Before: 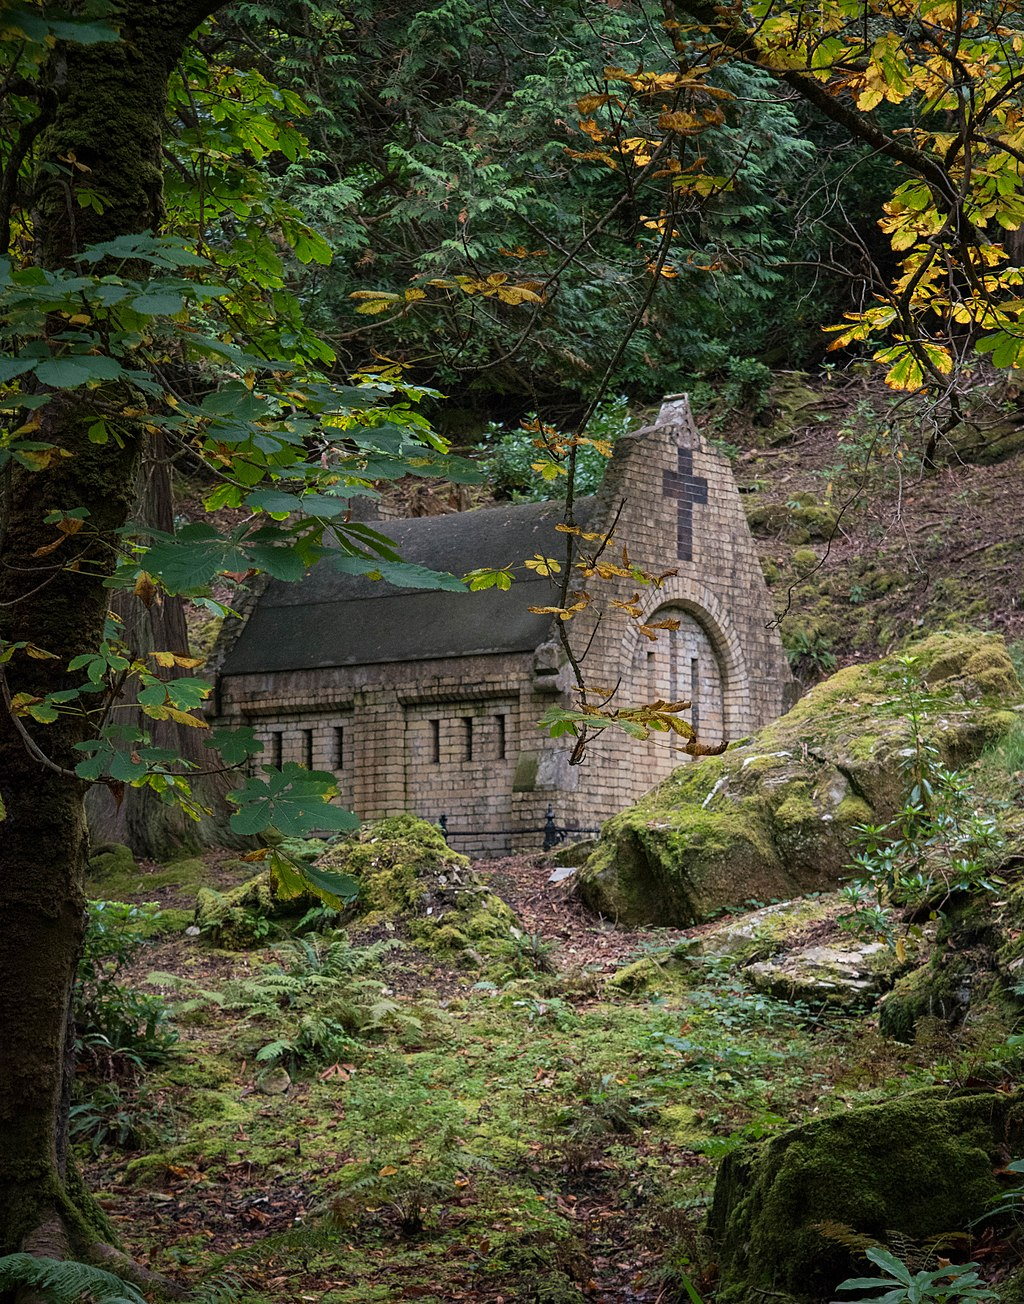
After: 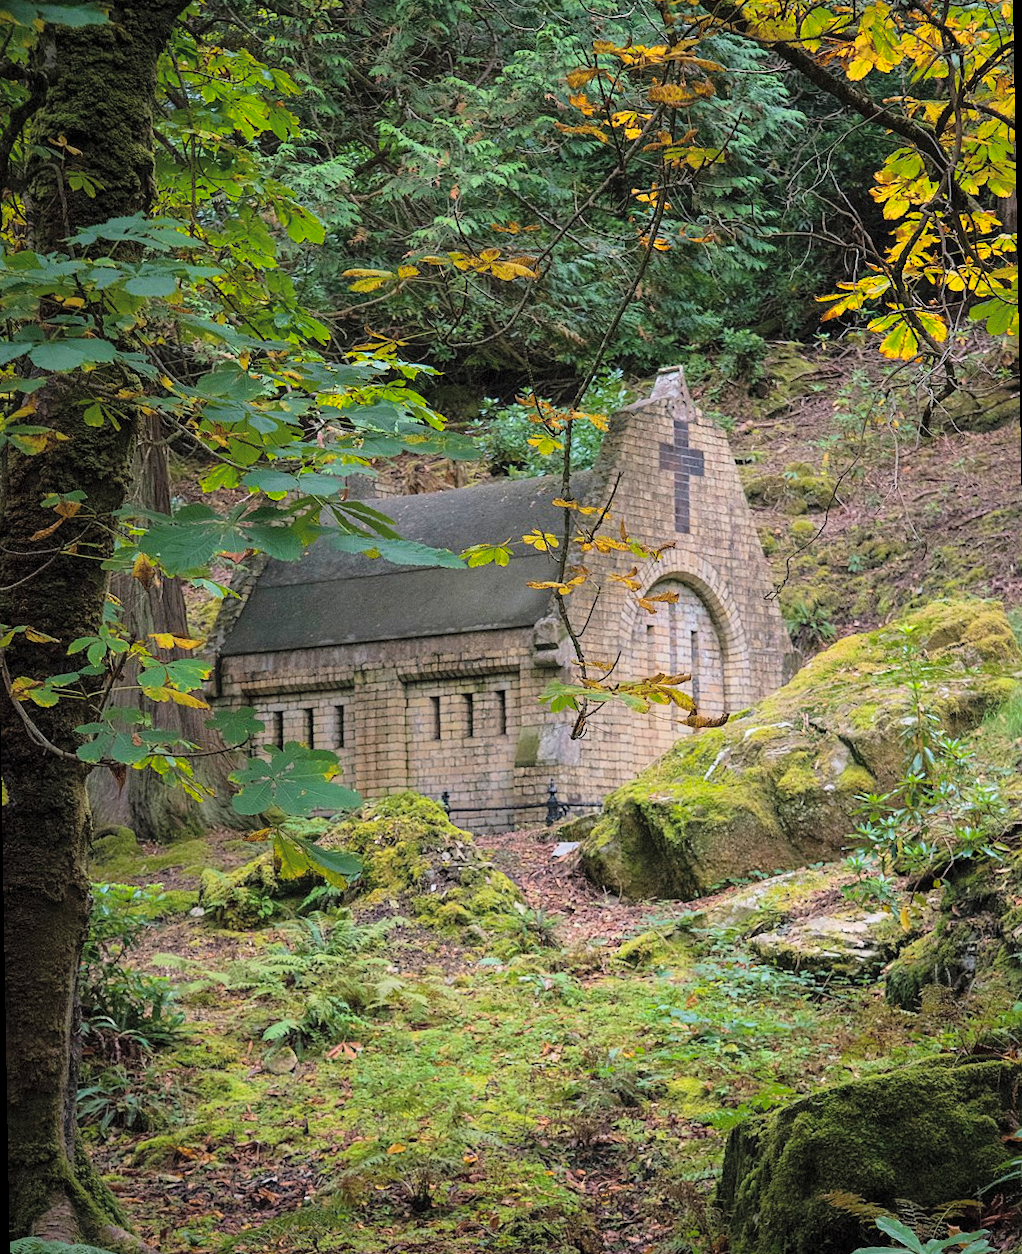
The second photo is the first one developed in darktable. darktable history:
rotate and perspective: rotation -1°, crop left 0.011, crop right 0.989, crop top 0.025, crop bottom 0.975
global tonemap: drago (0.7, 100)
color balance rgb: perceptual saturation grading › global saturation 25%, global vibrance 20%
